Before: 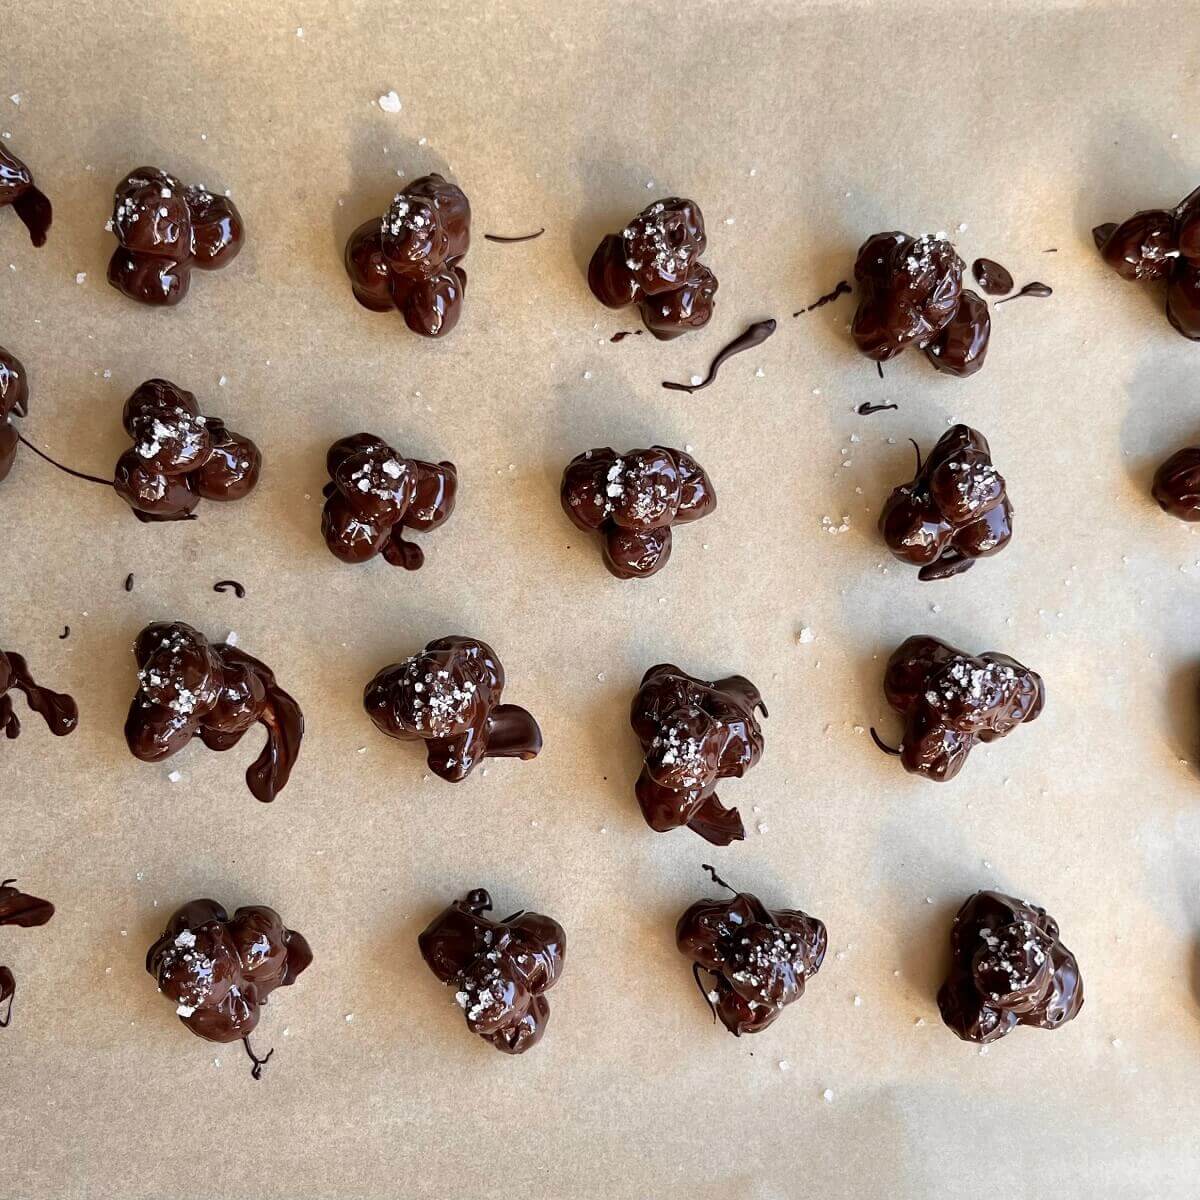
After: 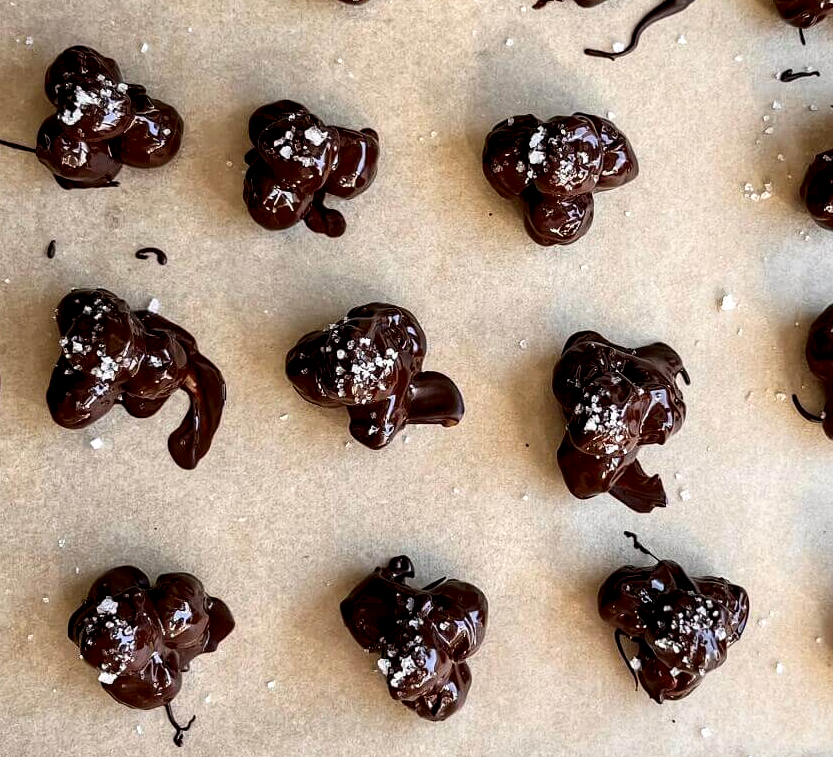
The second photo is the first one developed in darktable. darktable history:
local contrast: detail 135%, midtone range 0.746
crop: left 6.536%, top 27.796%, right 23.999%, bottom 9.055%
contrast brightness saturation: contrast 0.145
